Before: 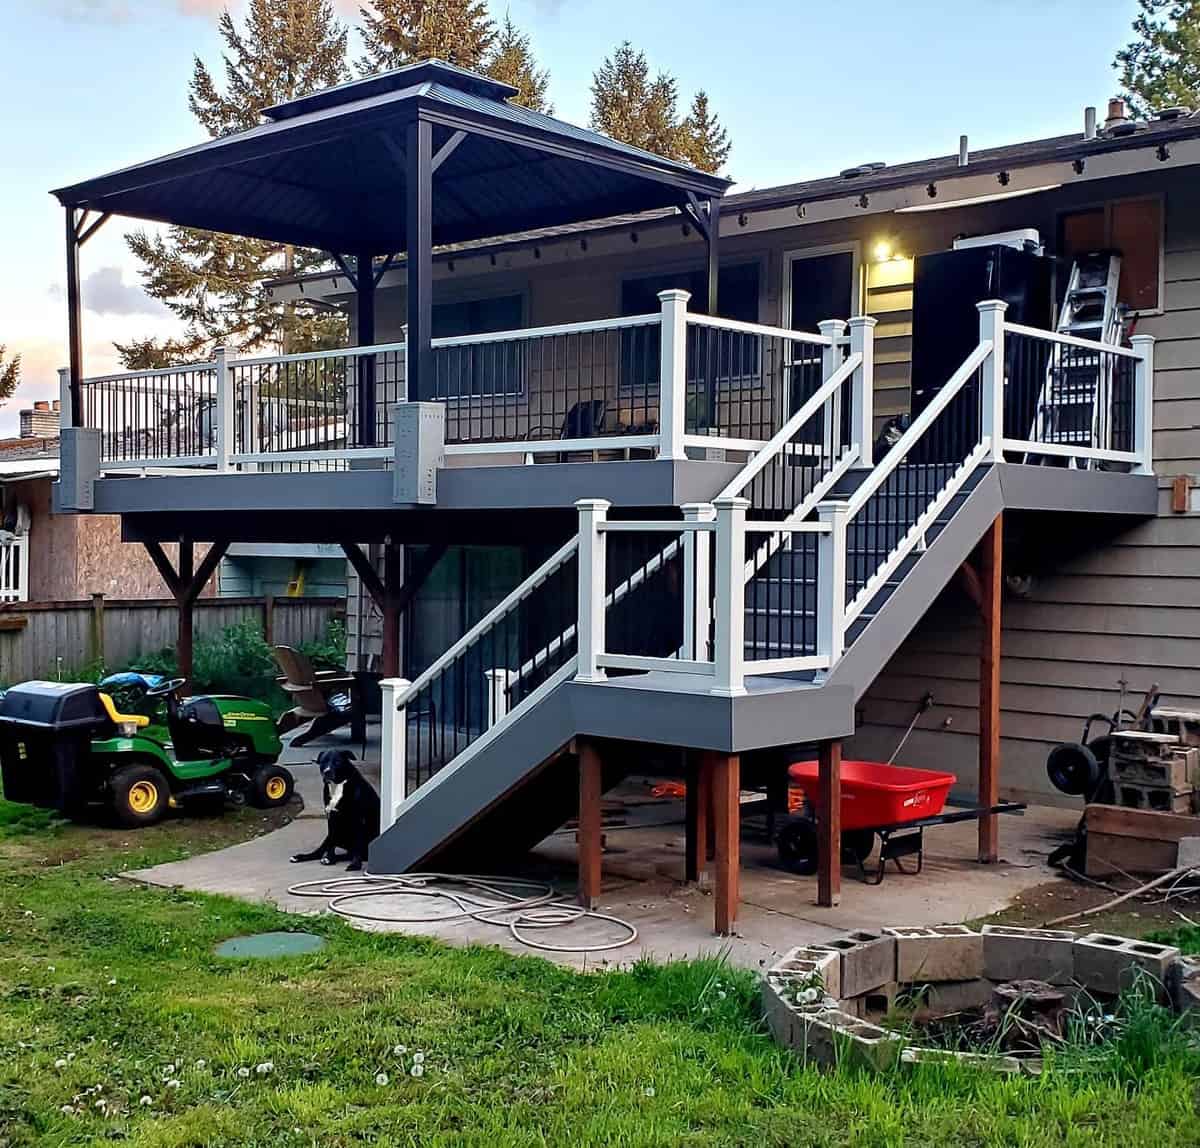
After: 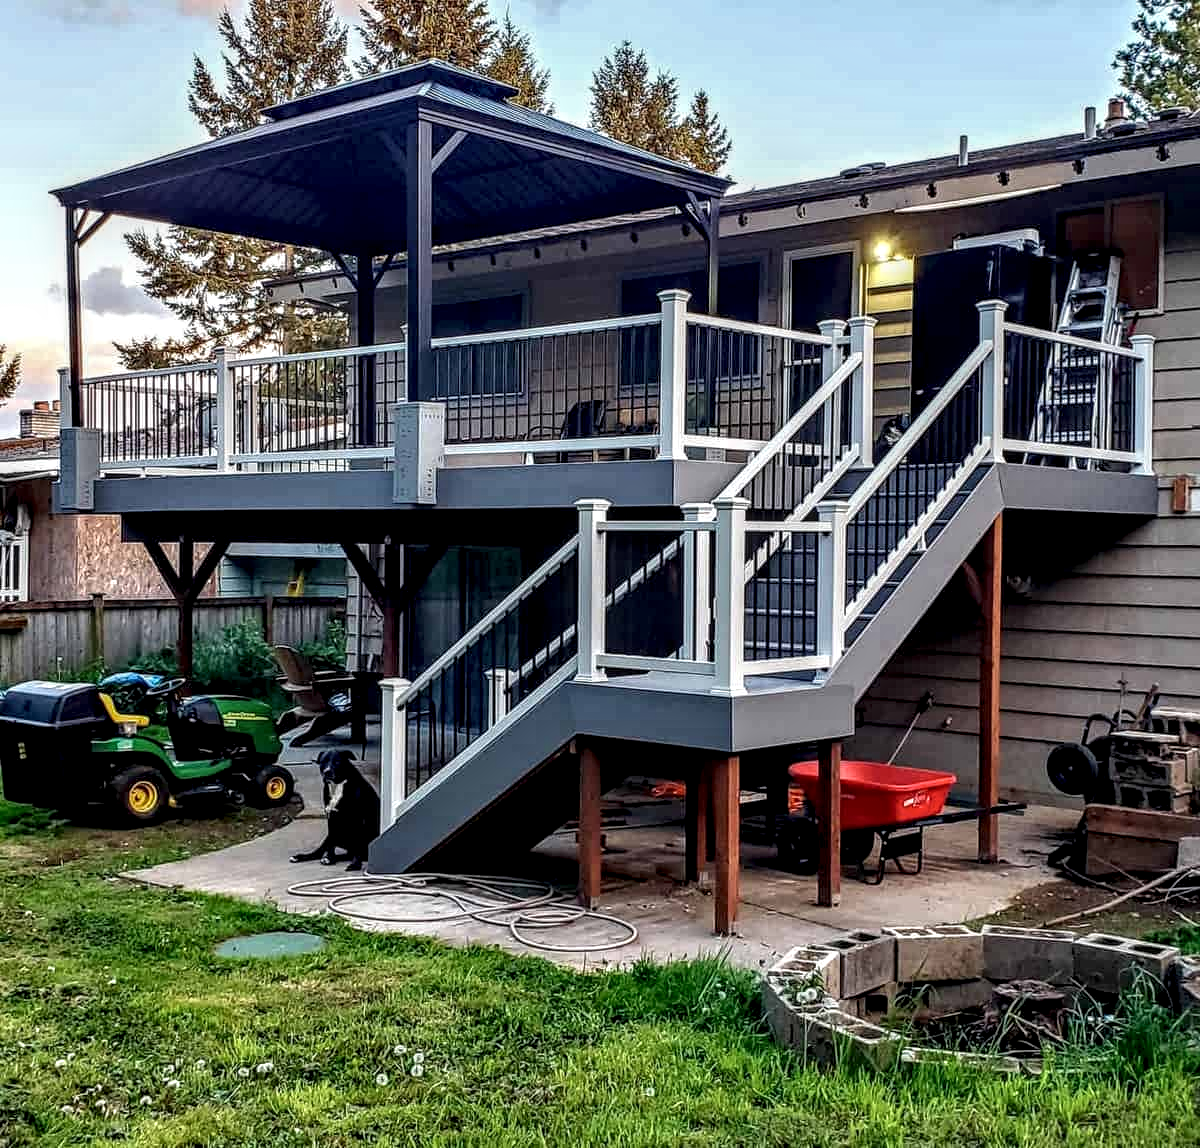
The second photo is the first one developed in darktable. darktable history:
local contrast: highlights 9%, shadows 38%, detail 183%, midtone range 0.468
